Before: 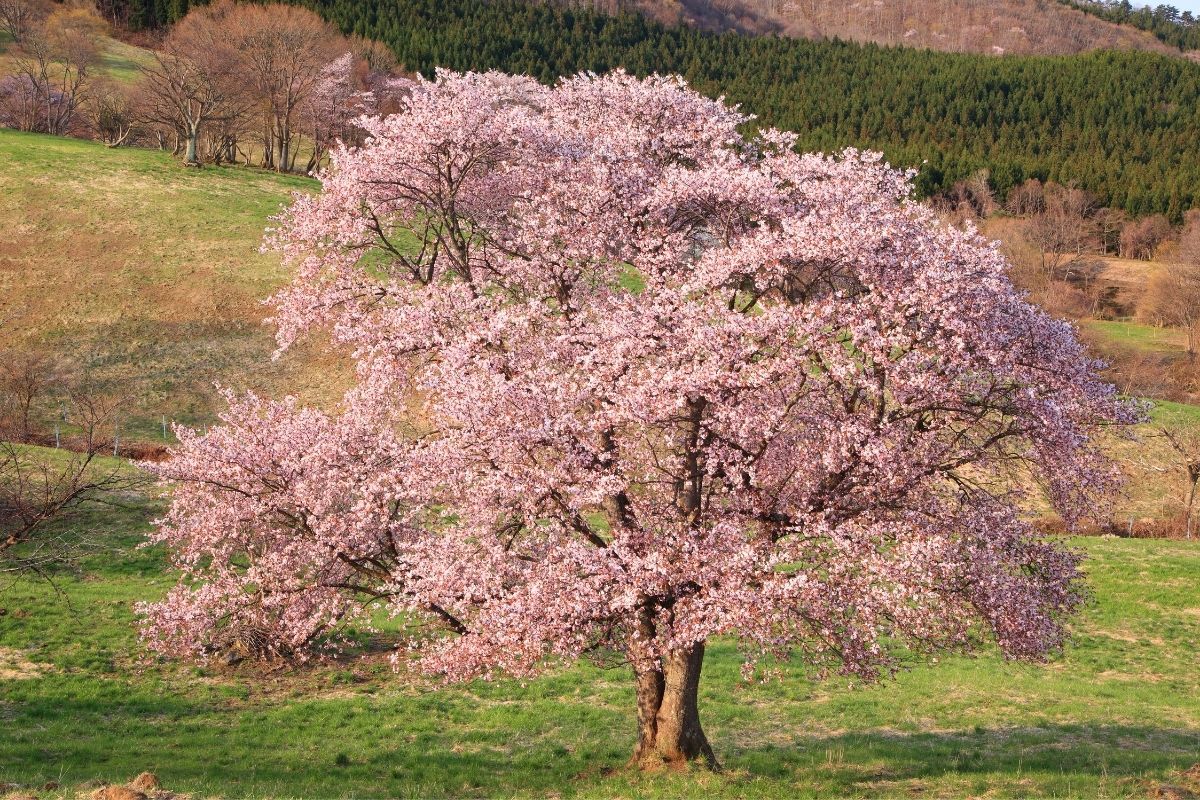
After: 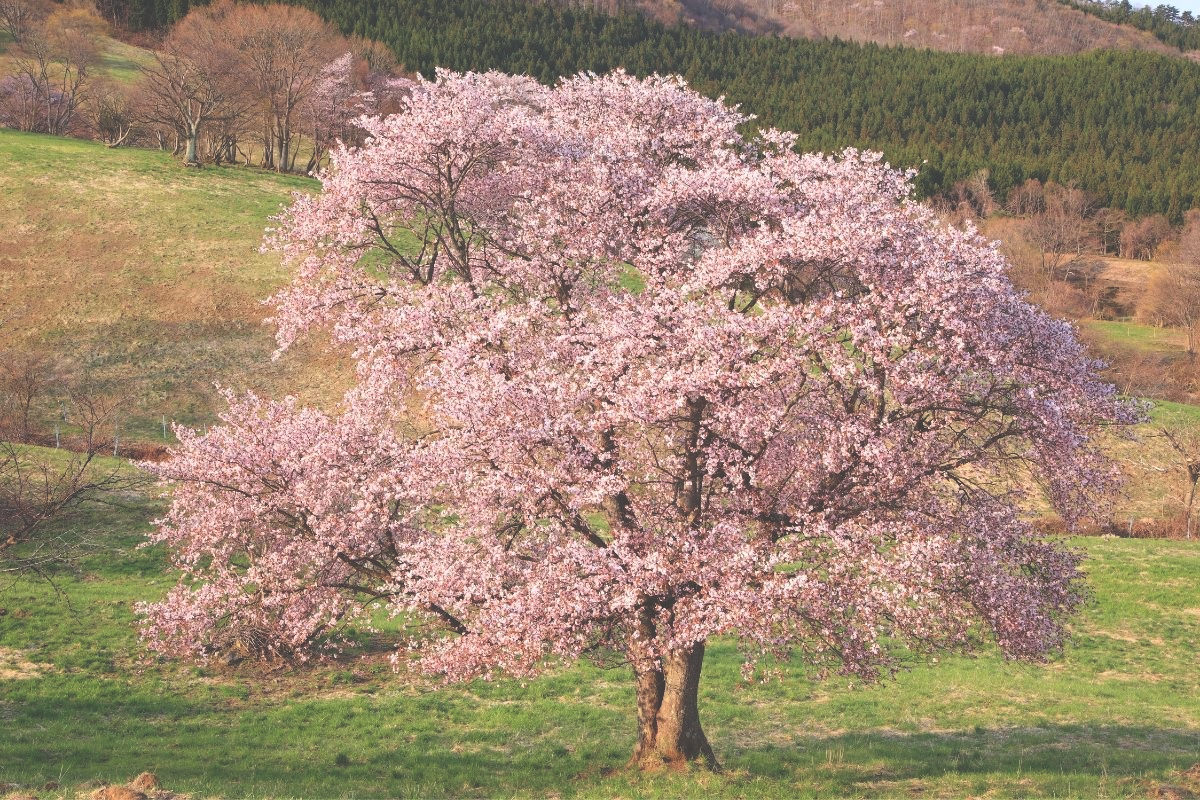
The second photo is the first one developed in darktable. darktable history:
exposure: black level correction -0.041, exposure 0.062 EV, compensate exposure bias true, compensate highlight preservation false
